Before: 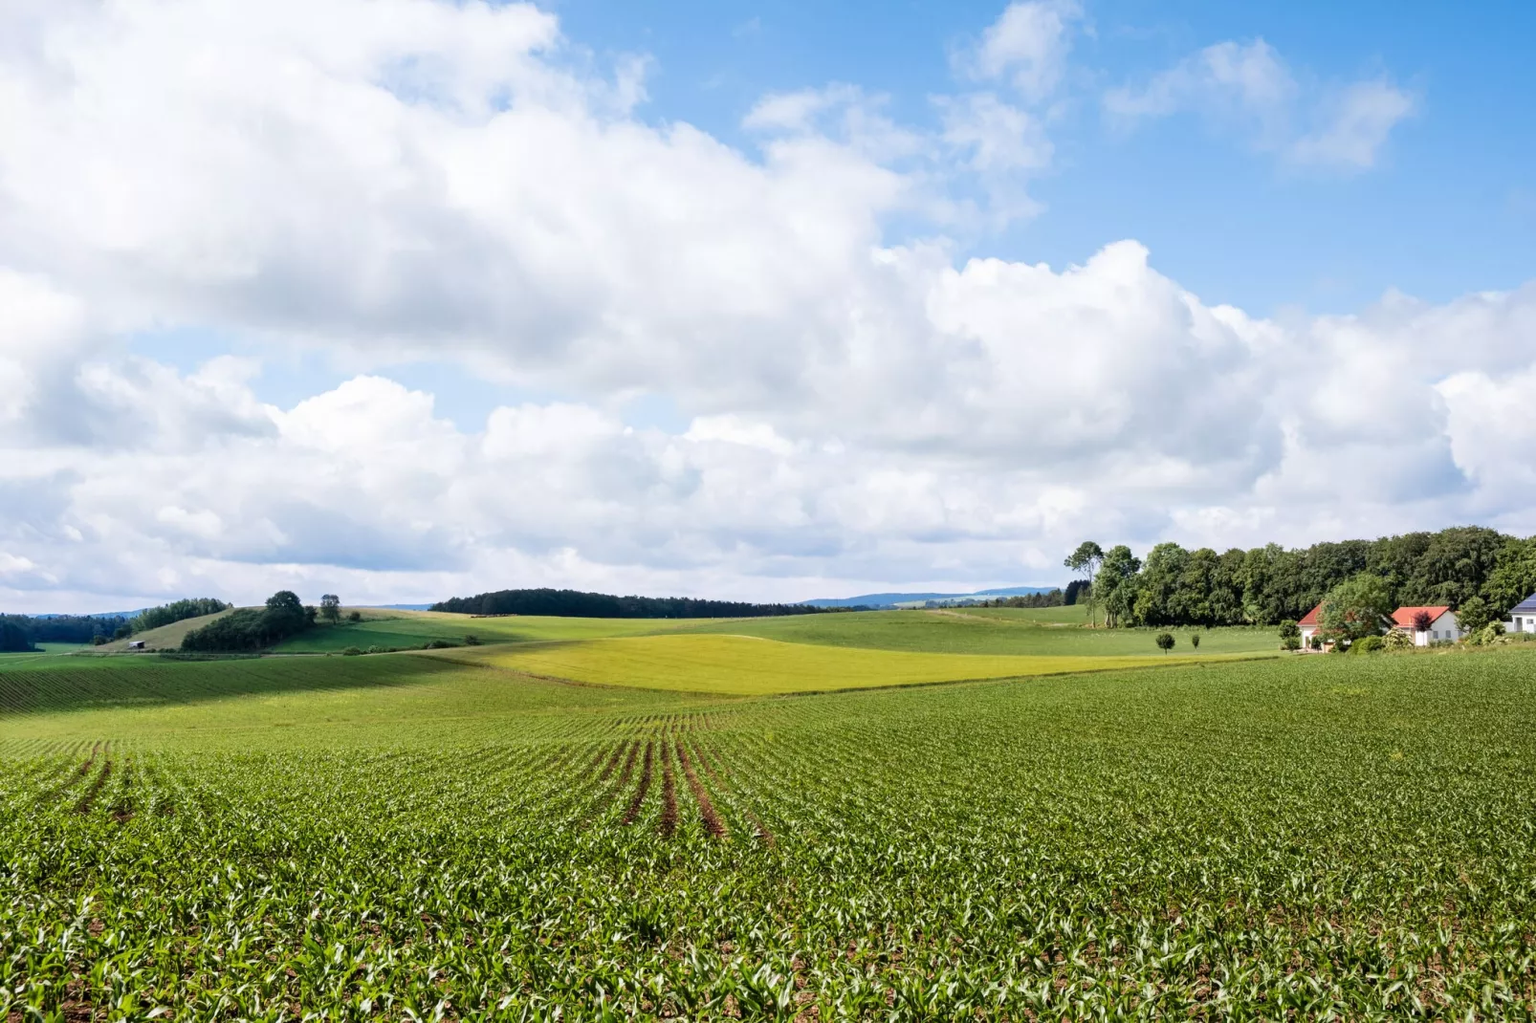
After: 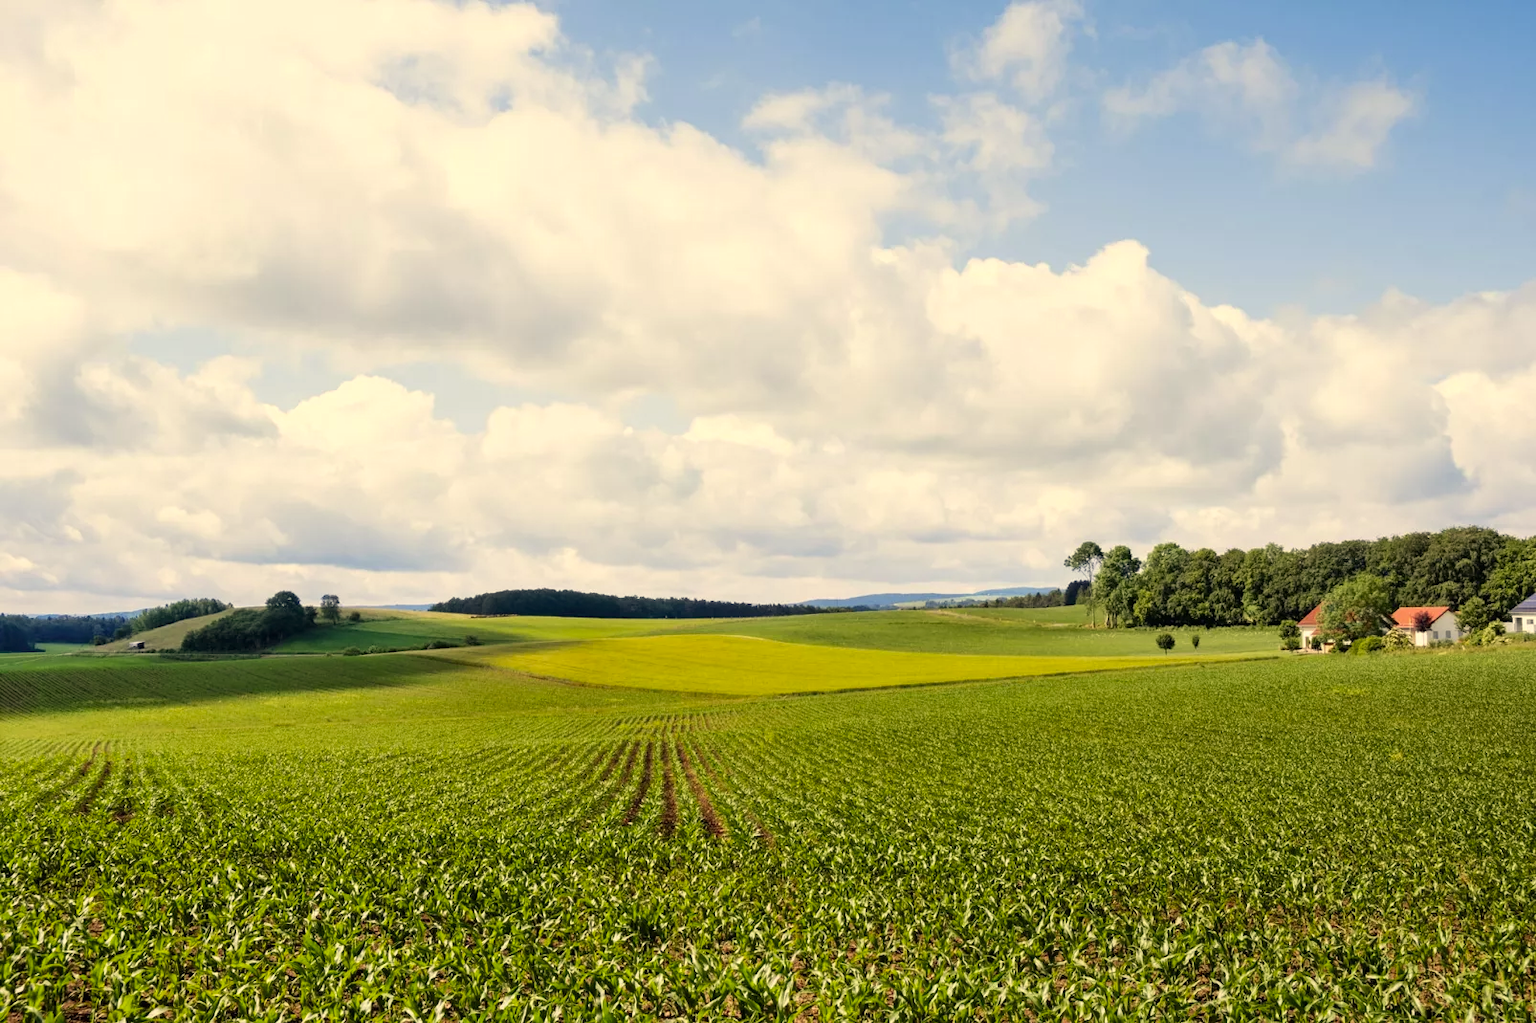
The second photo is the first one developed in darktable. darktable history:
color correction: highlights a* 2.65, highlights b* 23.2
